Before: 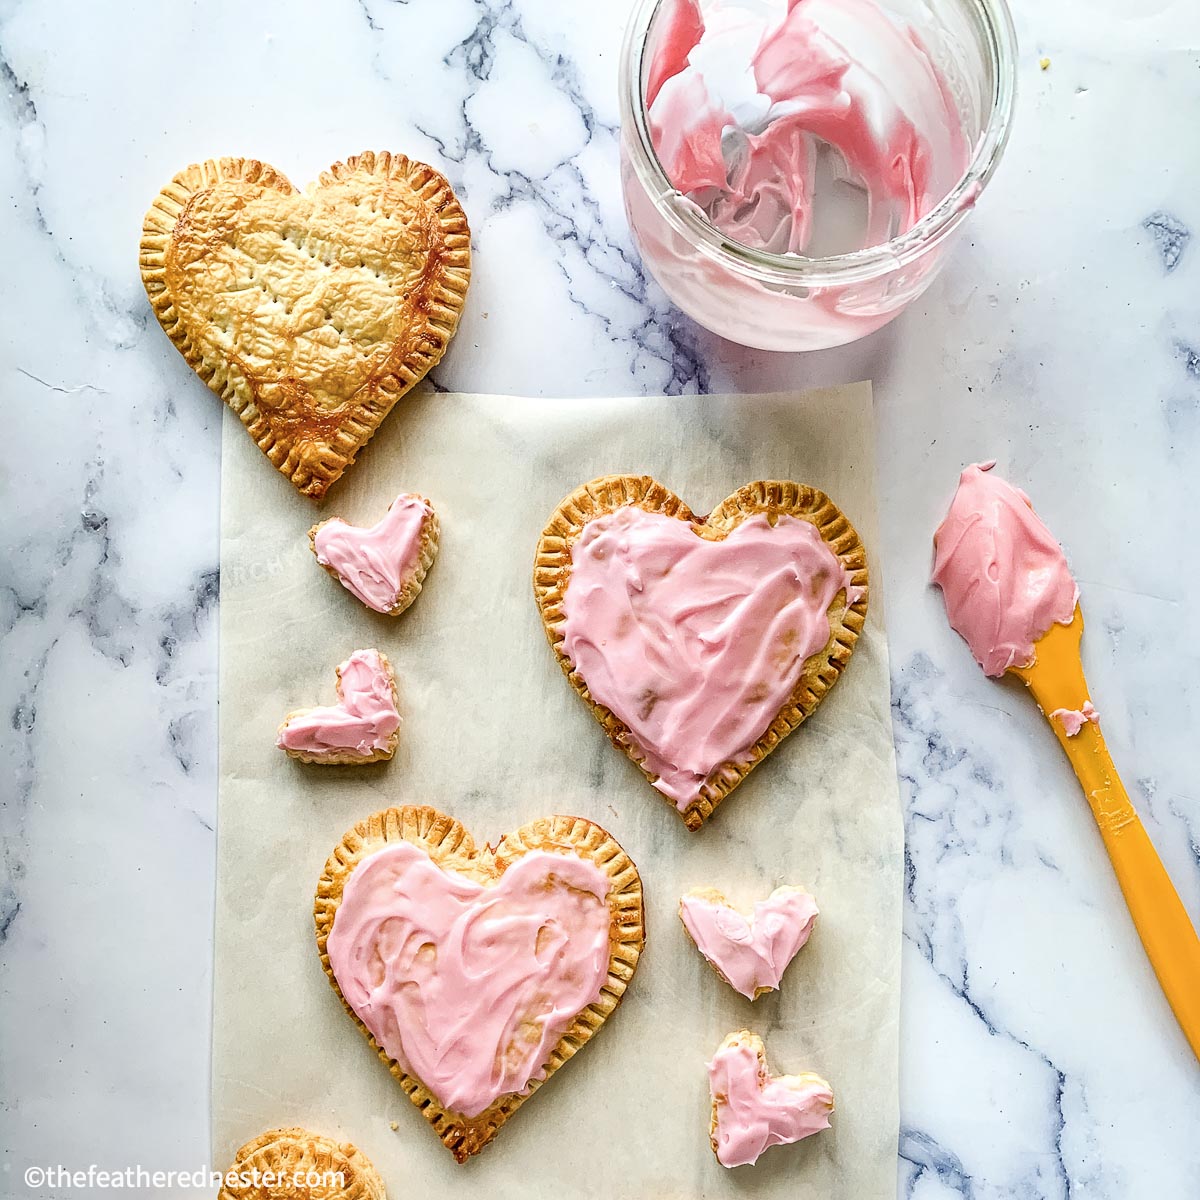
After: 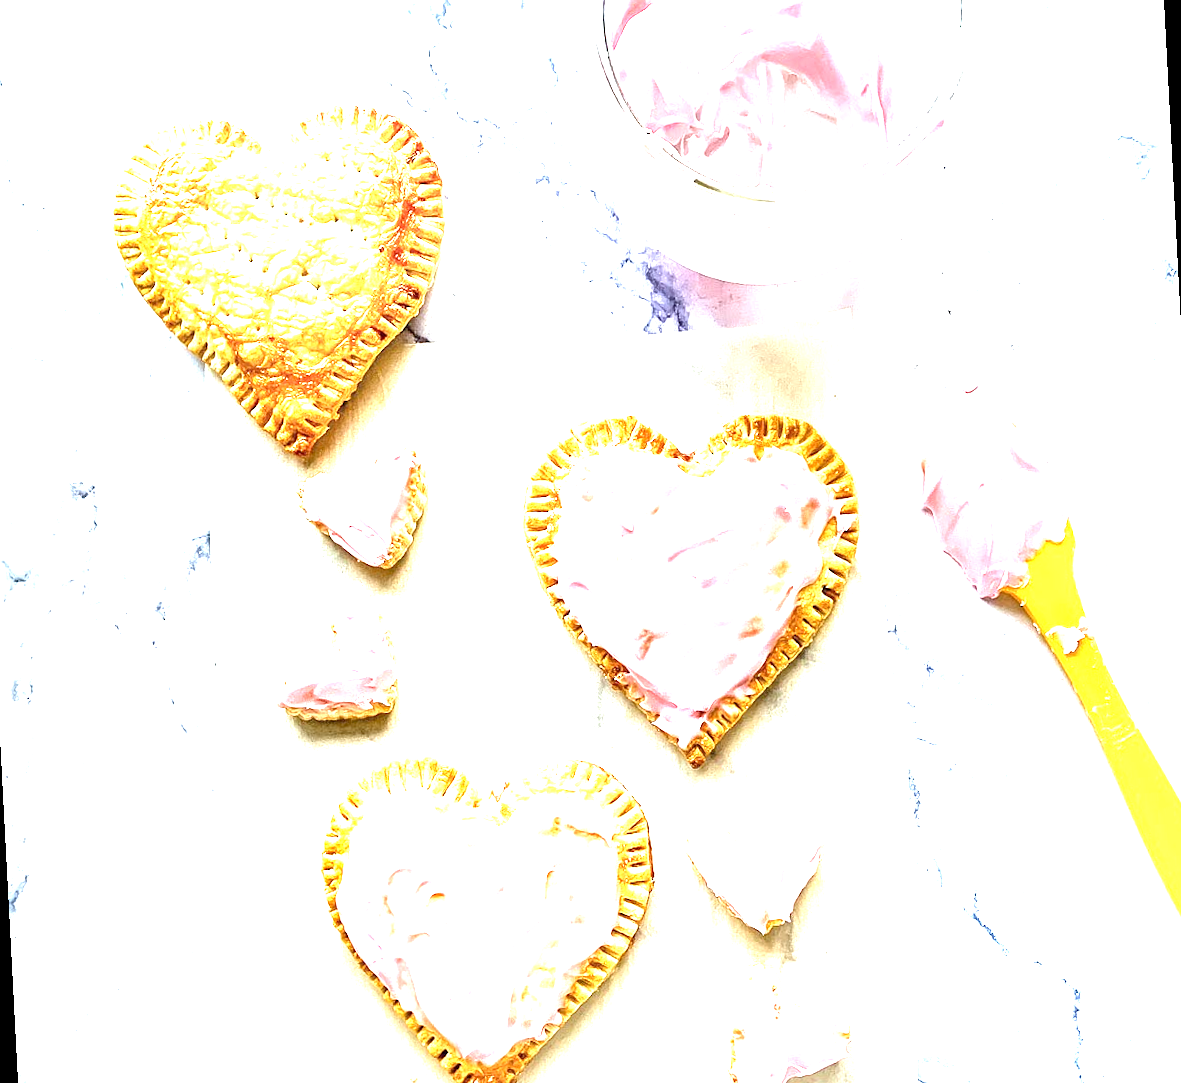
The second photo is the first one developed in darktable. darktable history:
rotate and perspective: rotation -3°, crop left 0.031, crop right 0.968, crop top 0.07, crop bottom 0.93
exposure: exposure 2.207 EV, compensate highlight preservation false
white balance: red 0.974, blue 1.044
